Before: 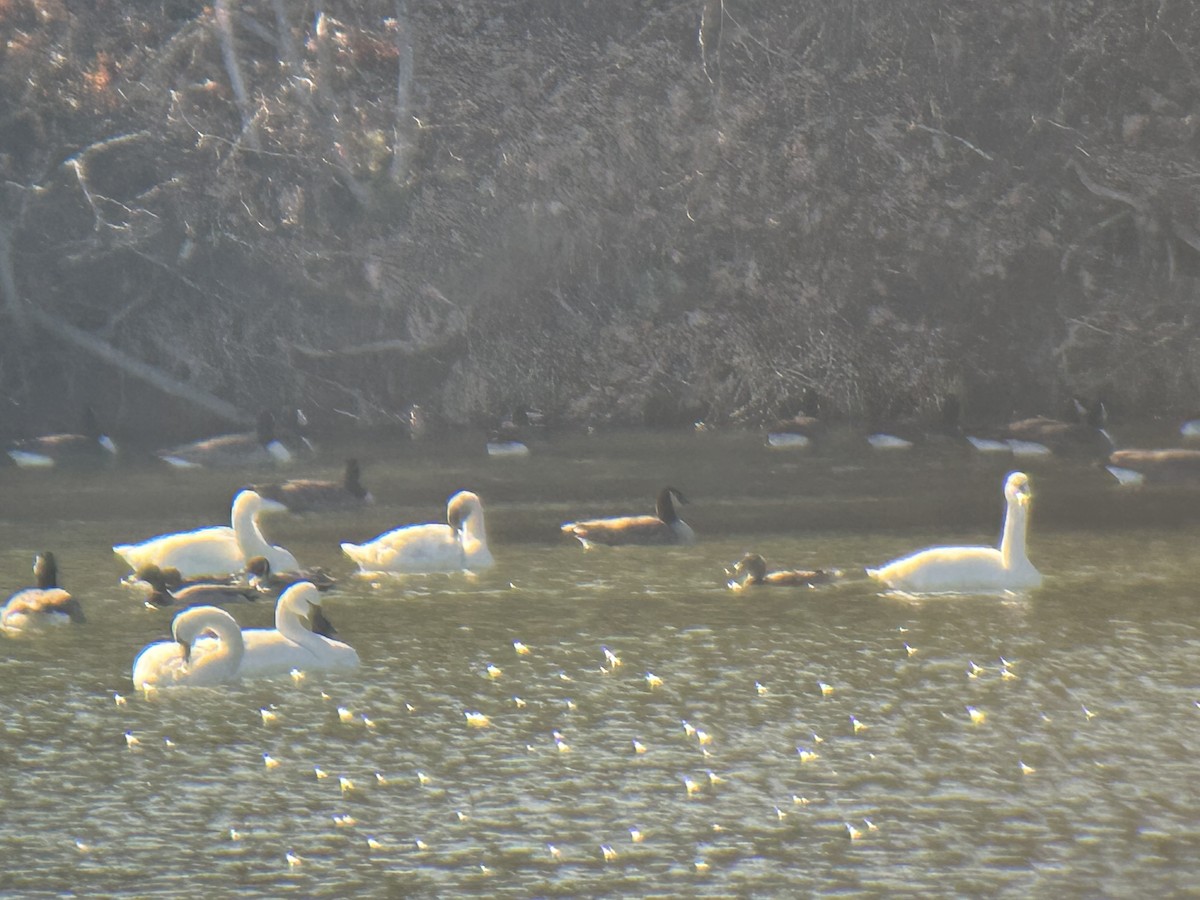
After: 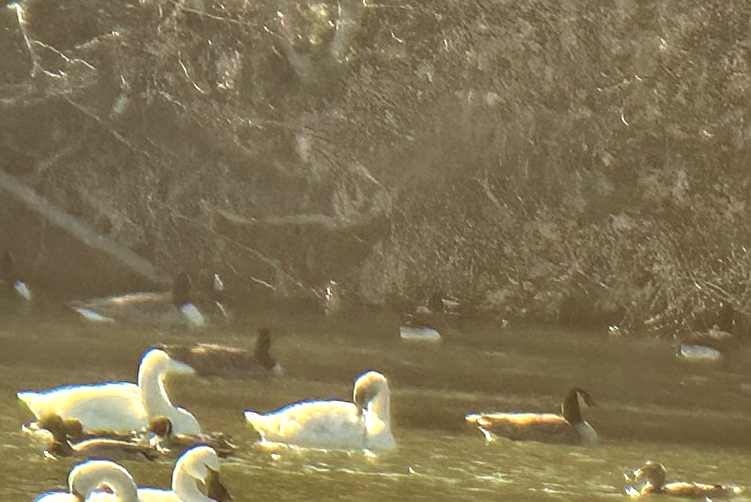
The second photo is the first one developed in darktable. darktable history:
crop and rotate: angle -5.61°, left 2.059%, top 7.053%, right 27.489%, bottom 30.078%
local contrast: highlights 22%, detail 150%
shadows and highlights: shadows 0.767, highlights 39
color correction: highlights a* -5.4, highlights b* 9.8, shadows a* 9.75, shadows b* 24.32
sharpen: on, module defaults
